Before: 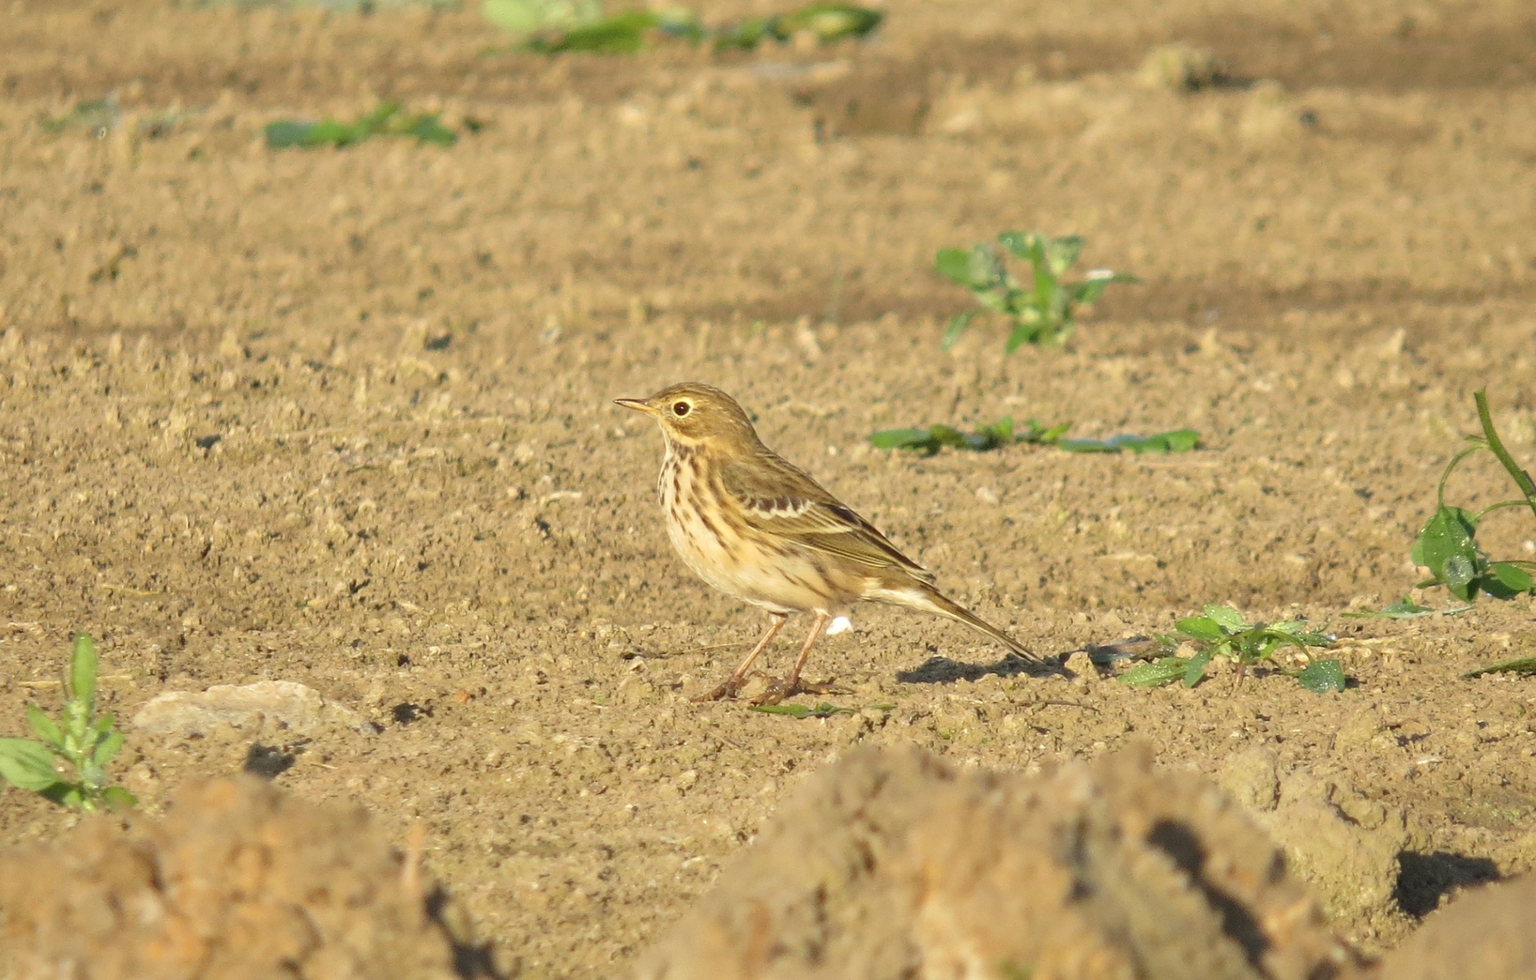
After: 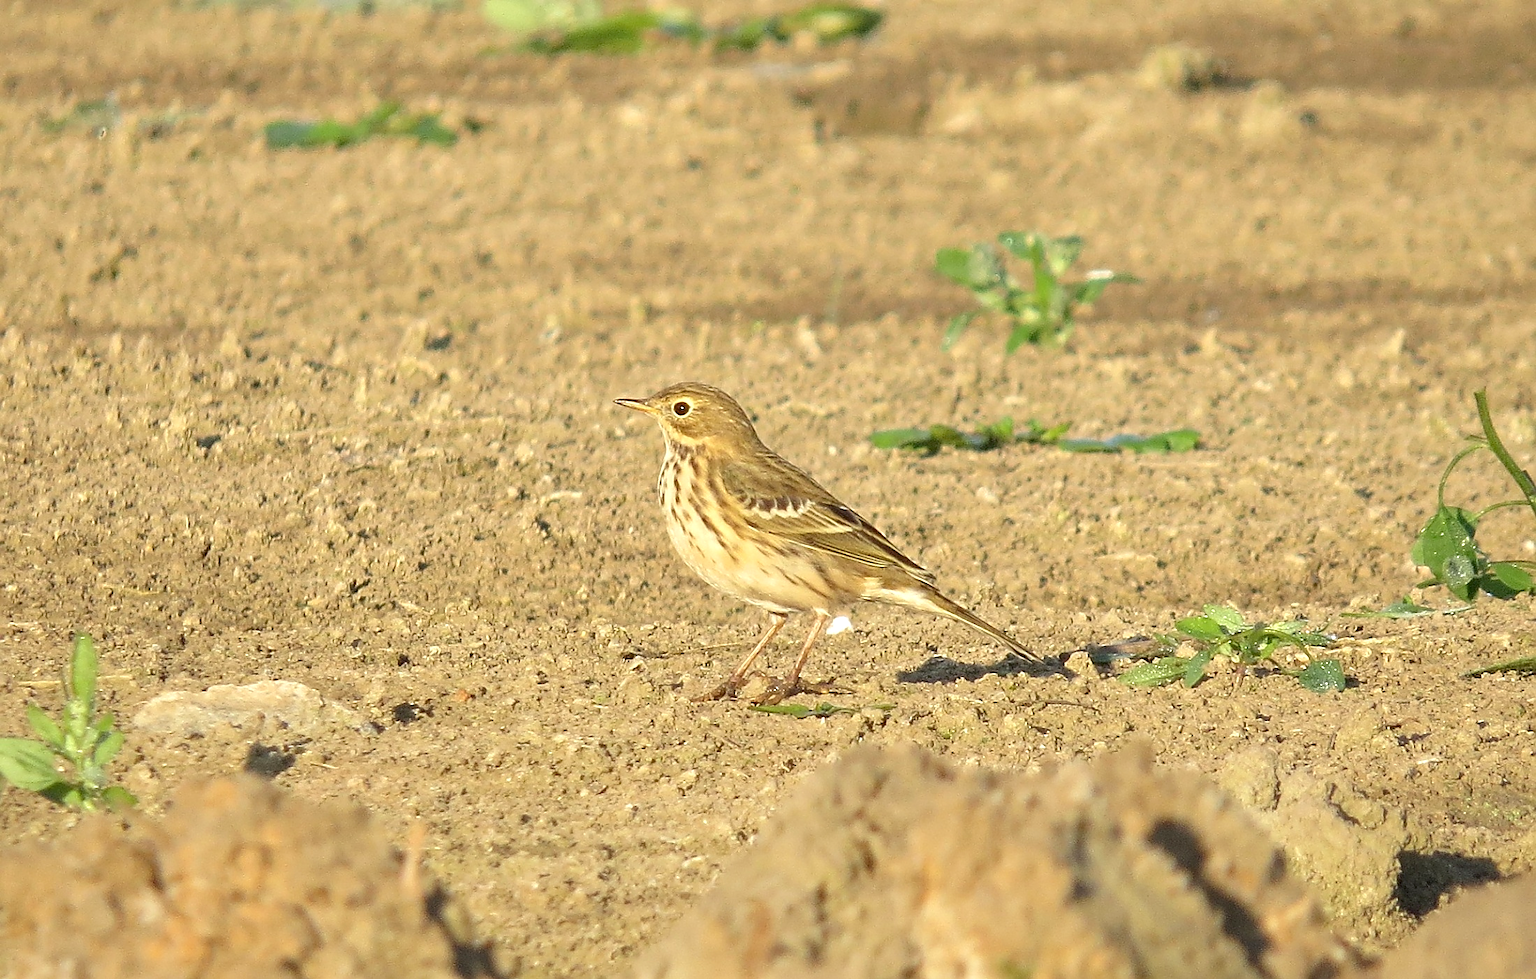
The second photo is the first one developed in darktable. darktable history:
exposure: black level correction 0.005, exposure 0.273 EV, compensate exposure bias true, compensate highlight preservation false
sharpen: radius 1.391, amount 1.257, threshold 0.81
